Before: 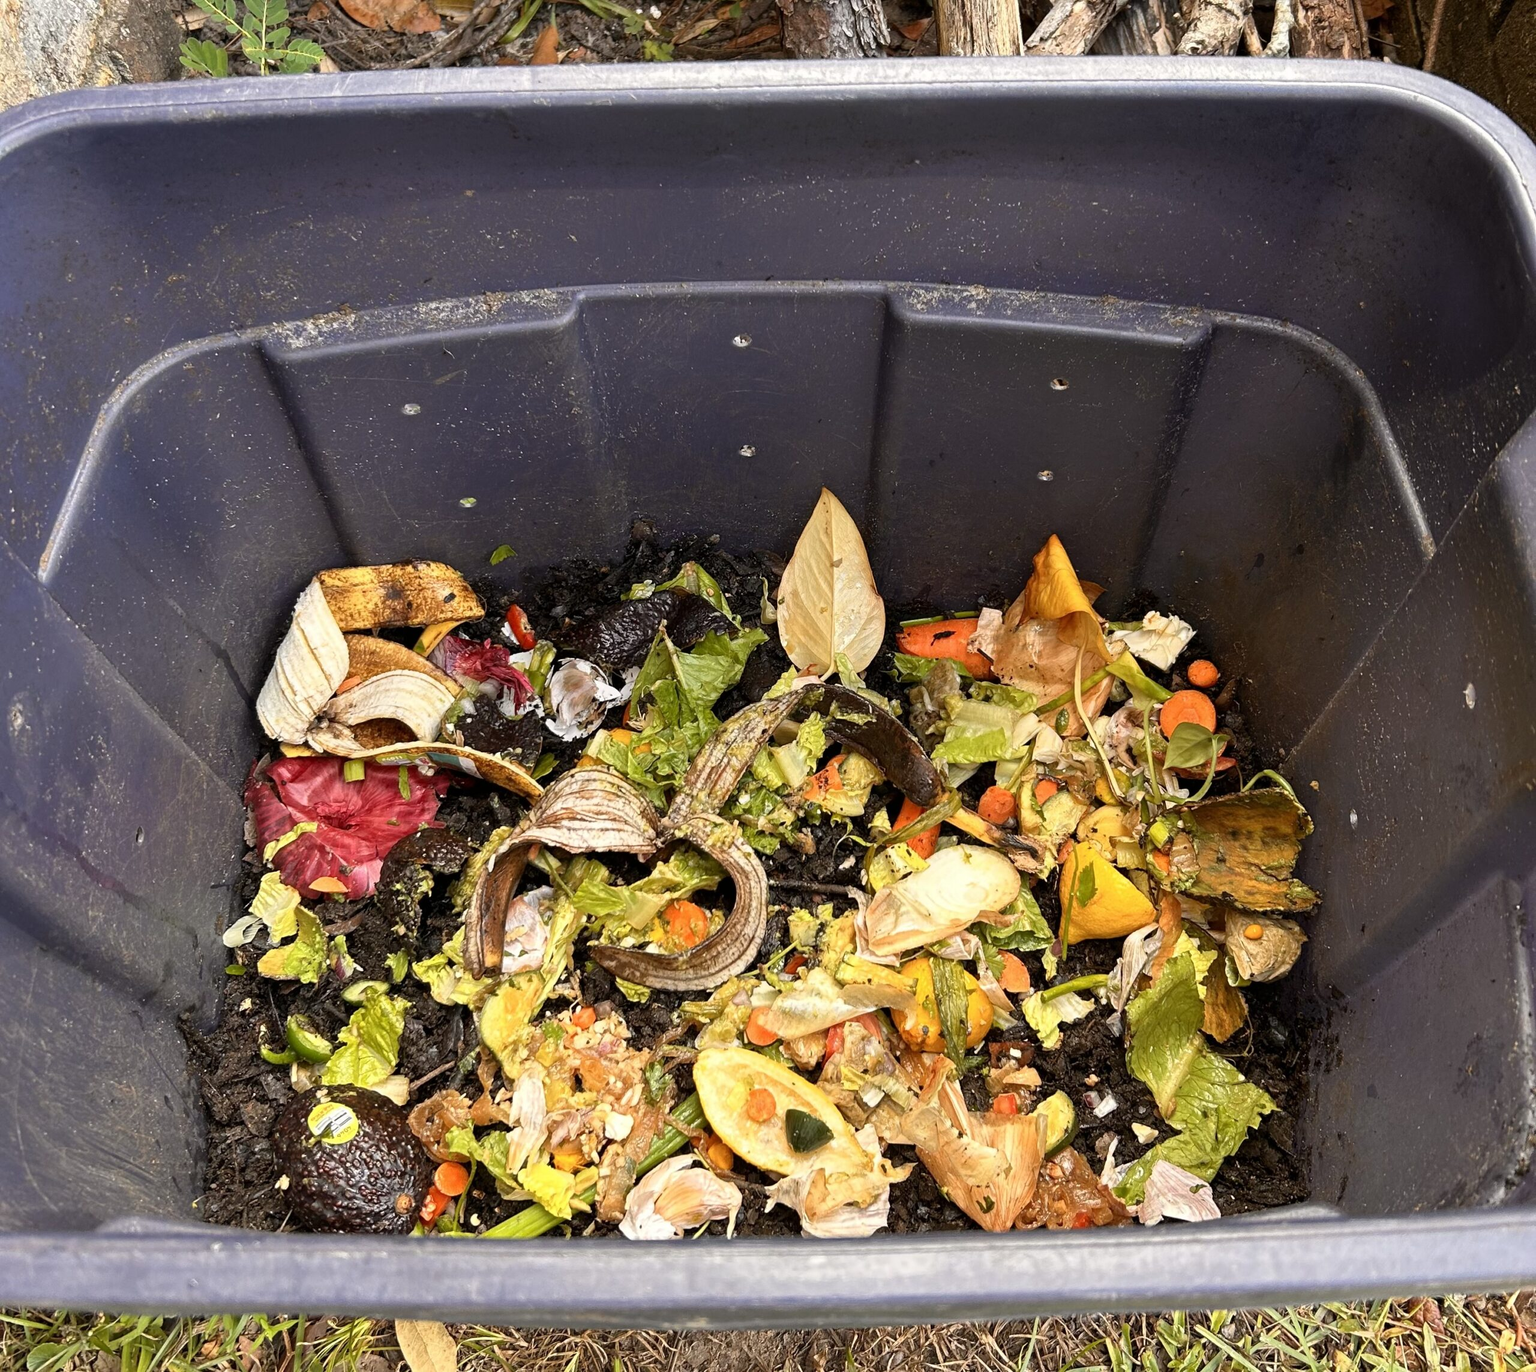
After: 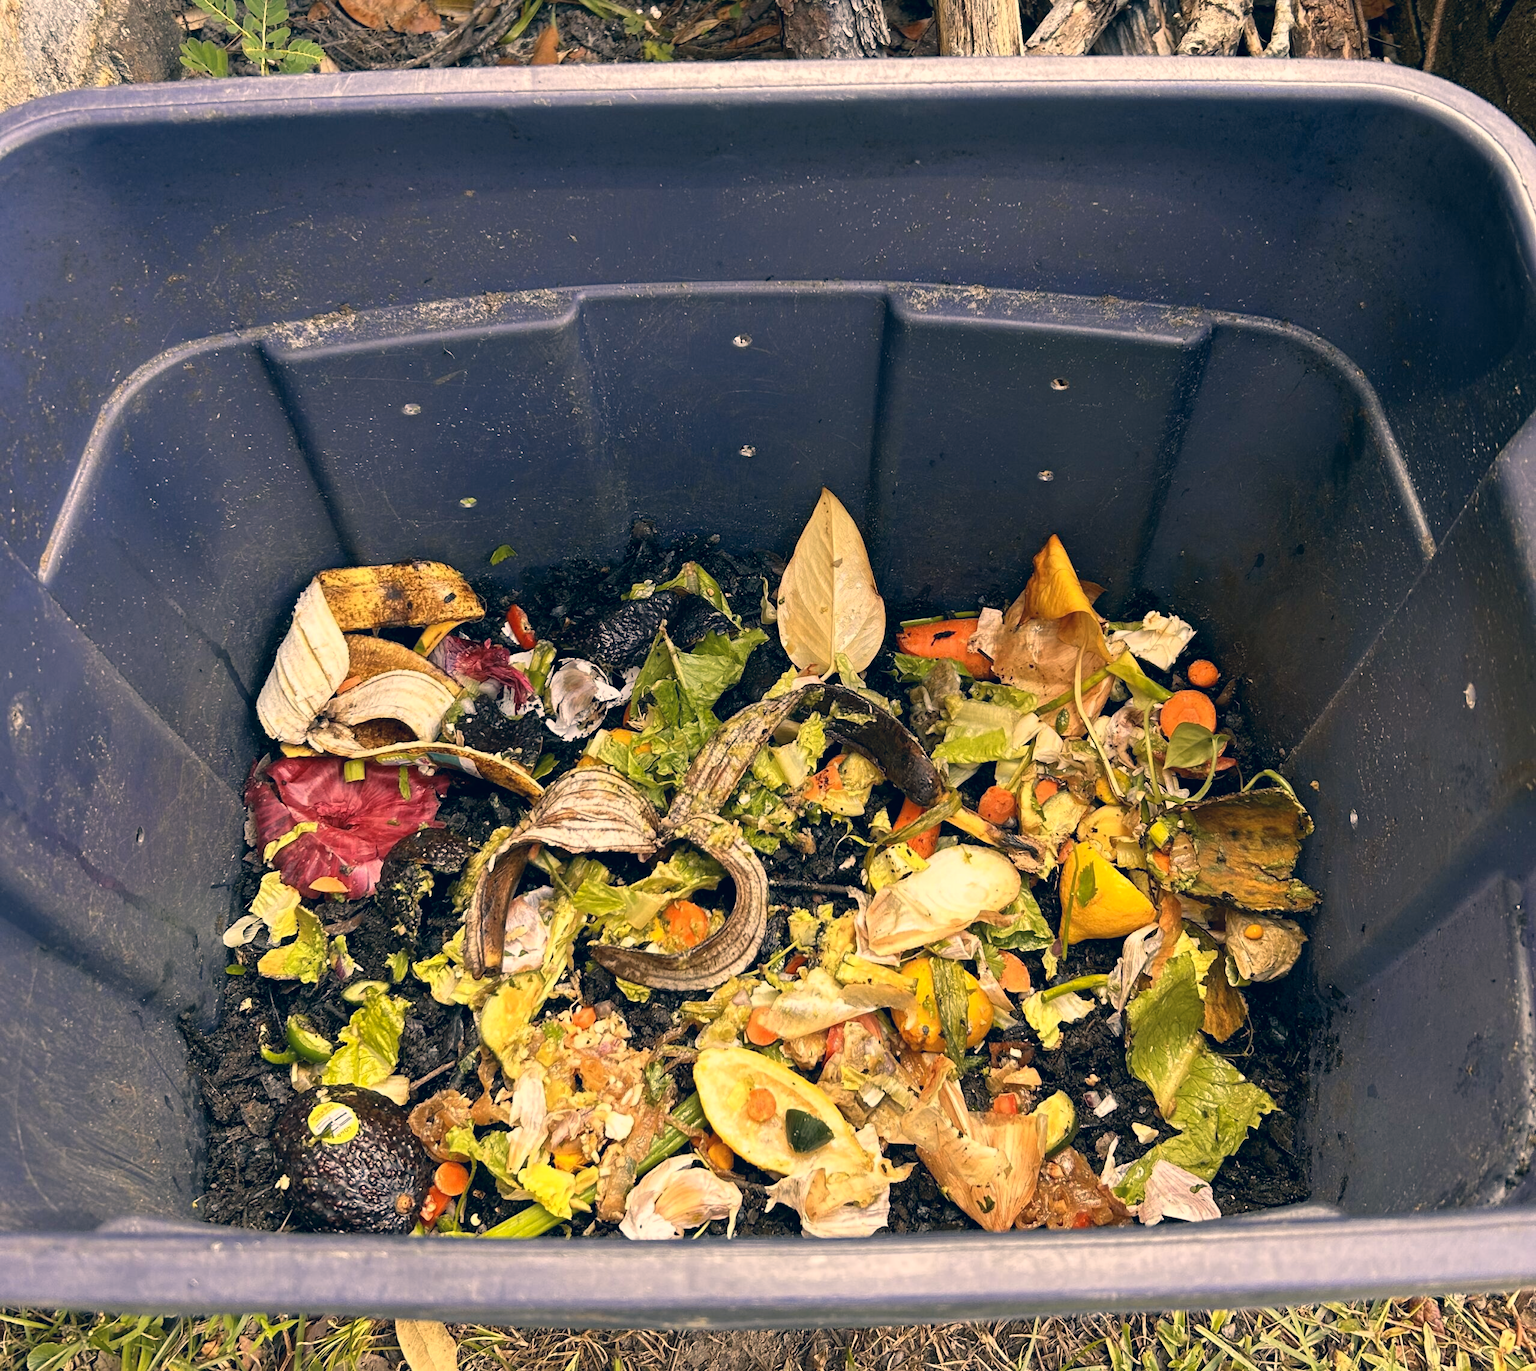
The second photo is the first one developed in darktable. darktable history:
color correction: highlights a* 10.3, highlights b* 14.23, shadows a* -9.79, shadows b* -14.9
